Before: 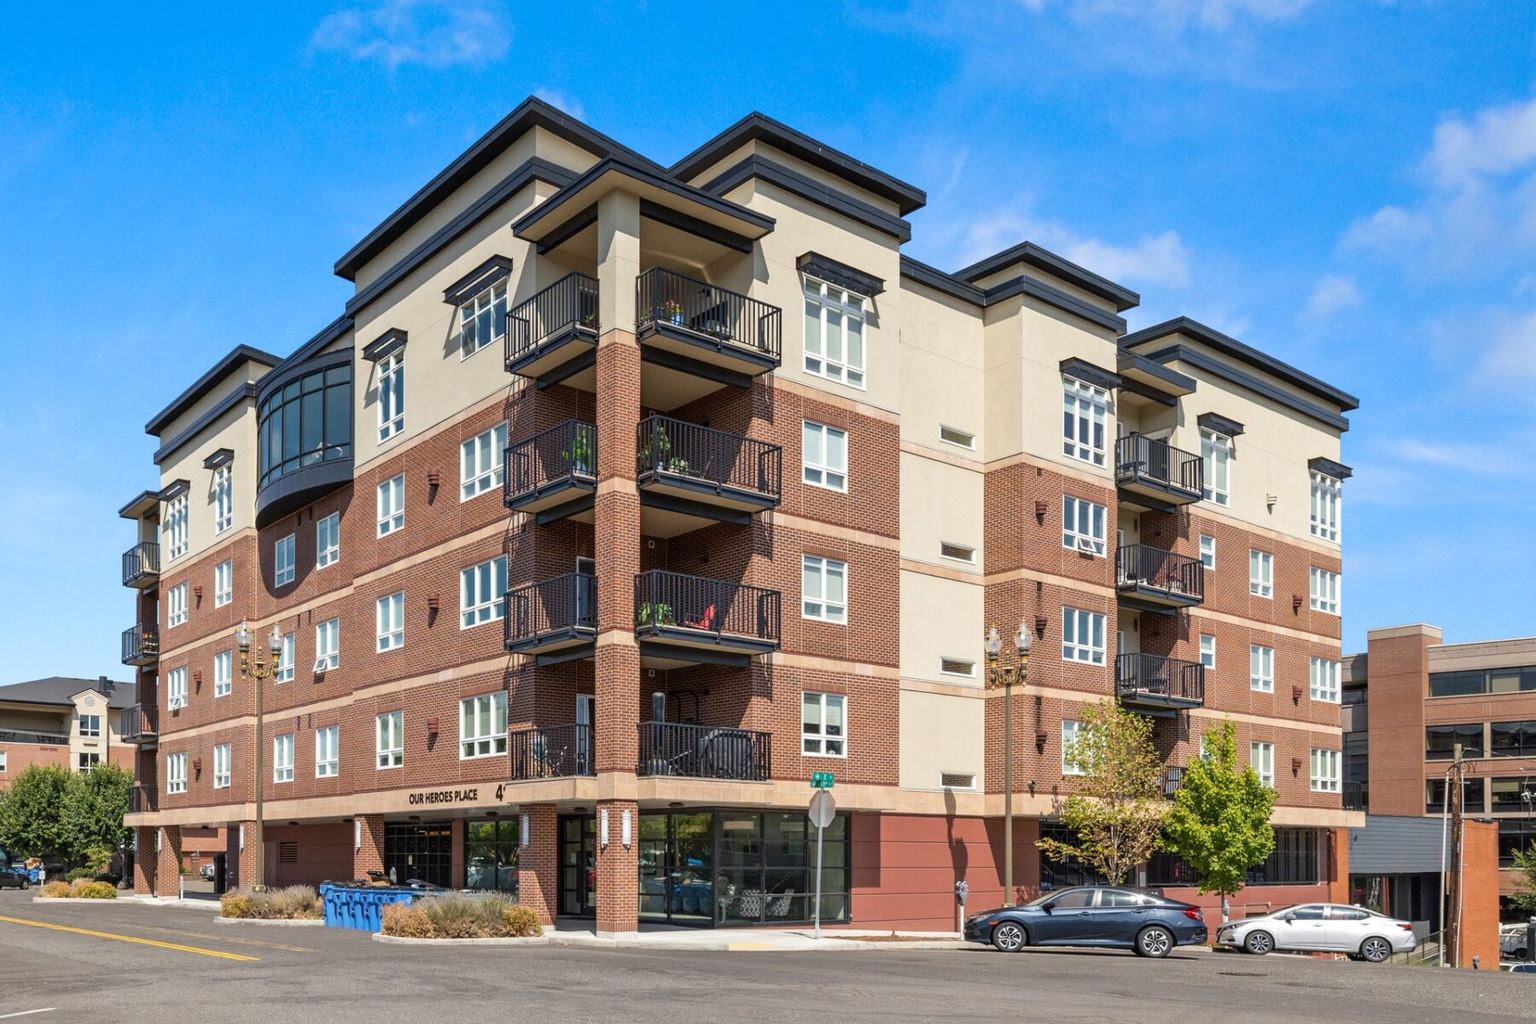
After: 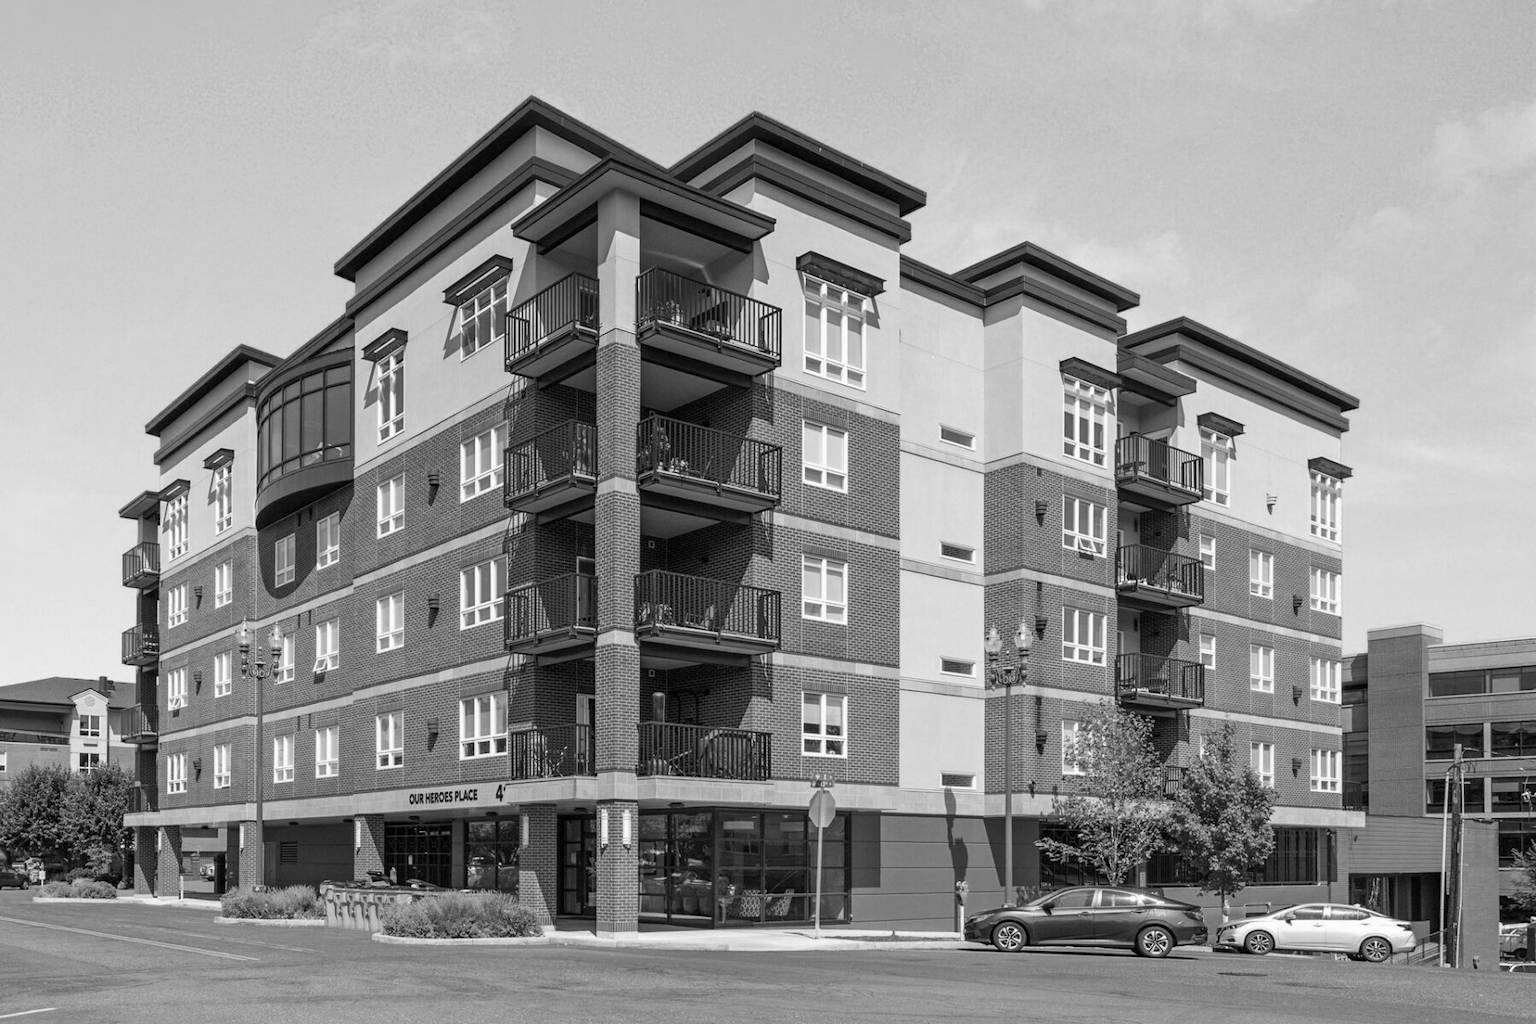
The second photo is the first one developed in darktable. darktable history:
color calibration: output gray [0.253, 0.26, 0.487, 0], illuminant as shot in camera, x 0.358, y 0.373, temperature 4628.91 K
